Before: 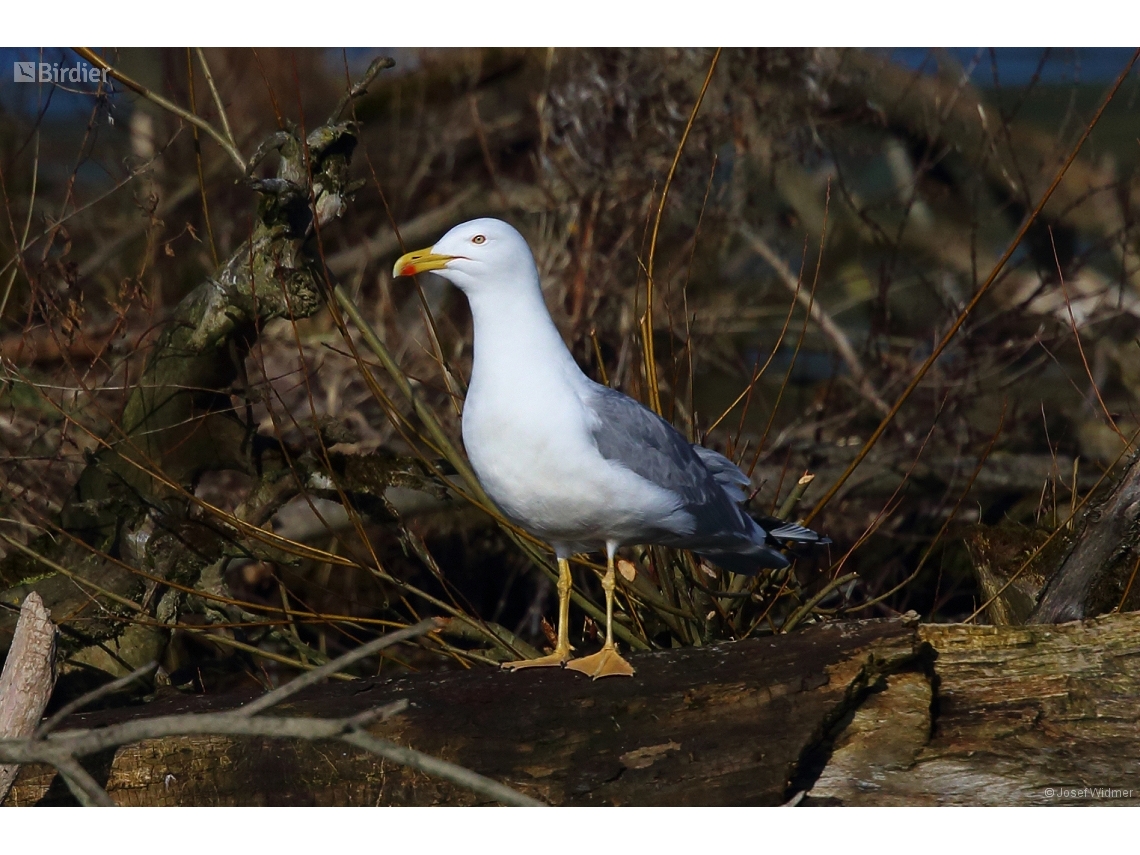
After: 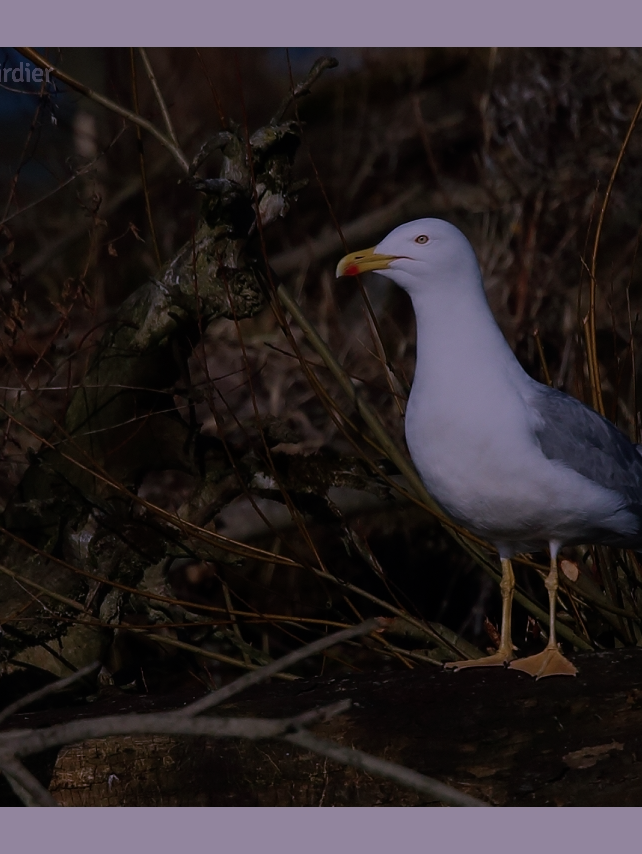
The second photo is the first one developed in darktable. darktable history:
exposure: exposure -1.977 EV, compensate highlight preservation false
crop: left 5.029%, right 38.637%
color correction: highlights a* 15.38, highlights b* -19.98
